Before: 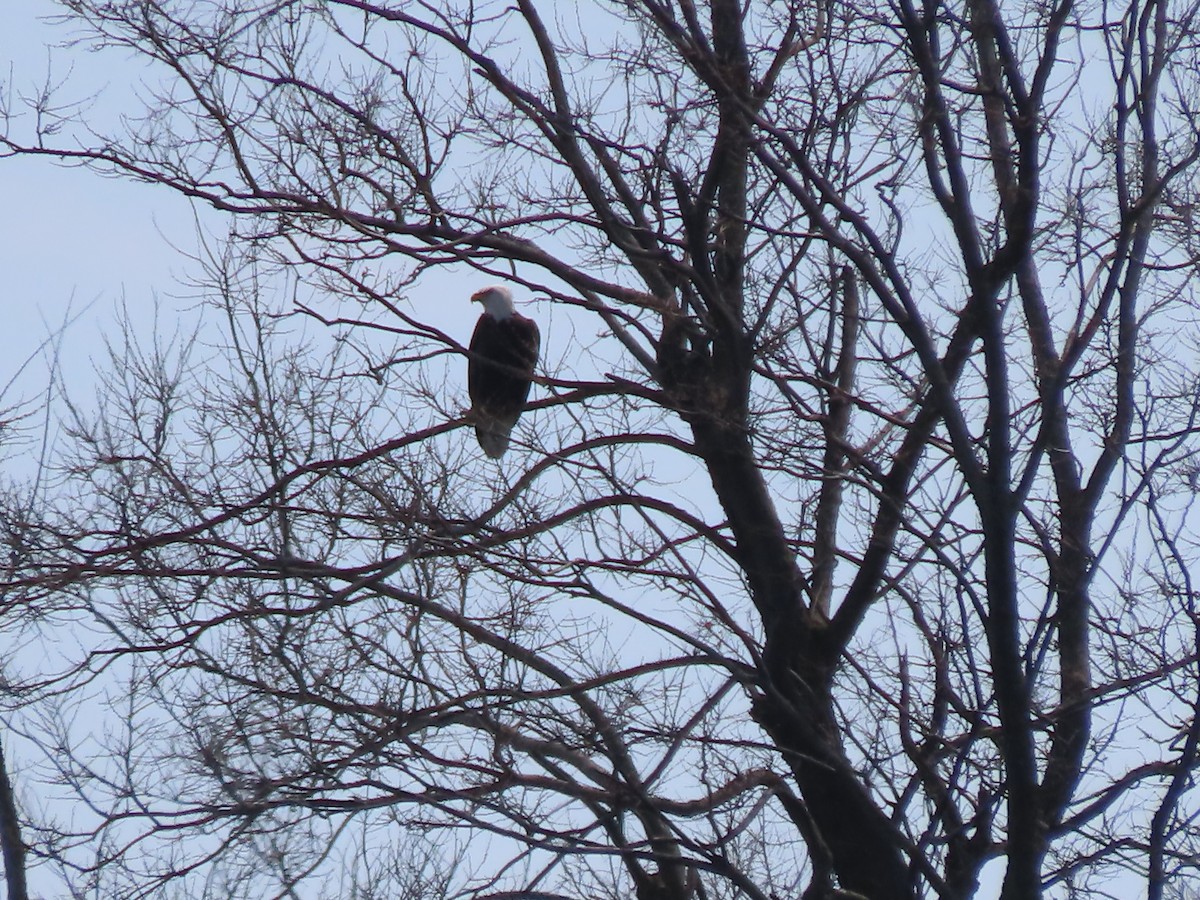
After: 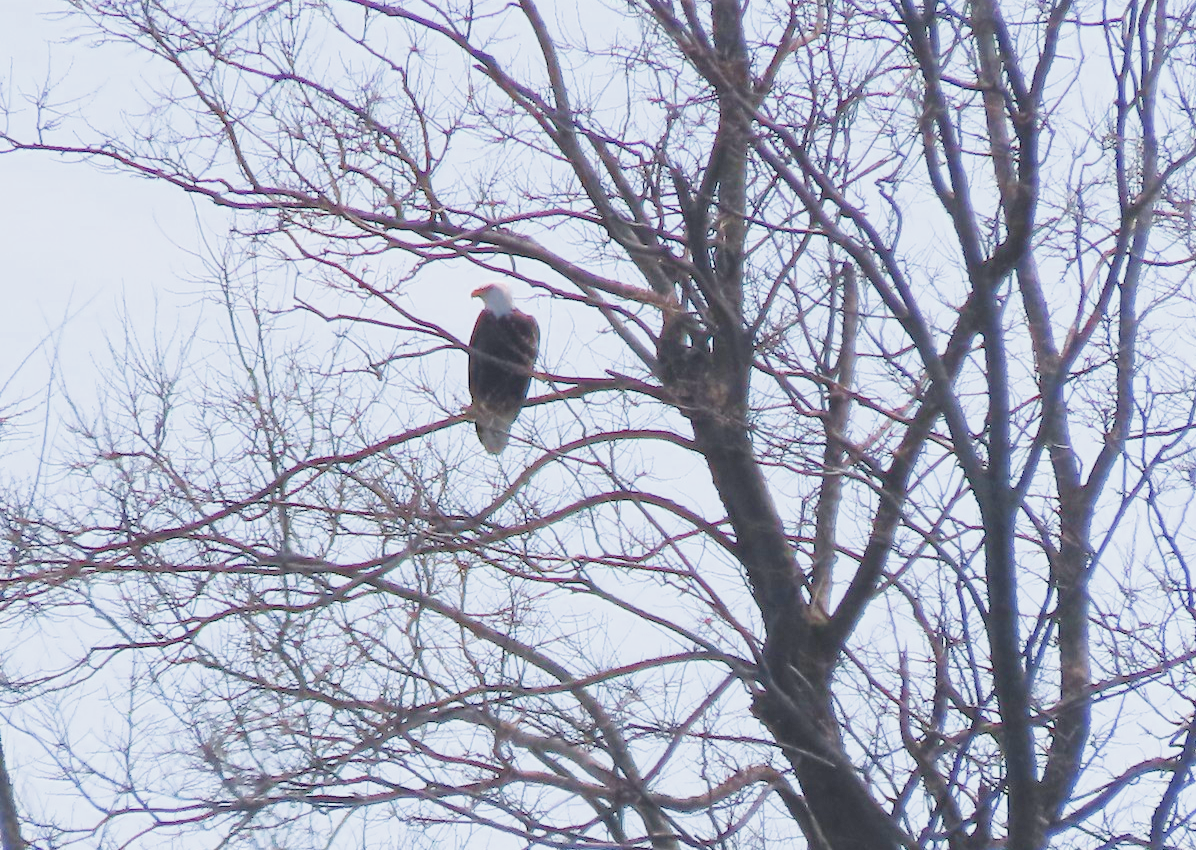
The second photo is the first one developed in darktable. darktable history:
crop: top 0.448%, right 0.264%, bottom 5.045%
filmic rgb: middle gray luminance 4.29%, black relative exposure -13 EV, white relative exposure 5 EV, threshold 6 EV, target black luminance 0%, hardness 5.19, latitude 59.69%, contrast 0.767, highlights saturation mix 5%, shadows ↔ highlights balance 25.95%, add noise in highlights 0, color science v3 (2019), use custom middle-gray values true, iterations of high-quality reconstruction 0, contrast in highlights soft, enable highlight reconstruction true
